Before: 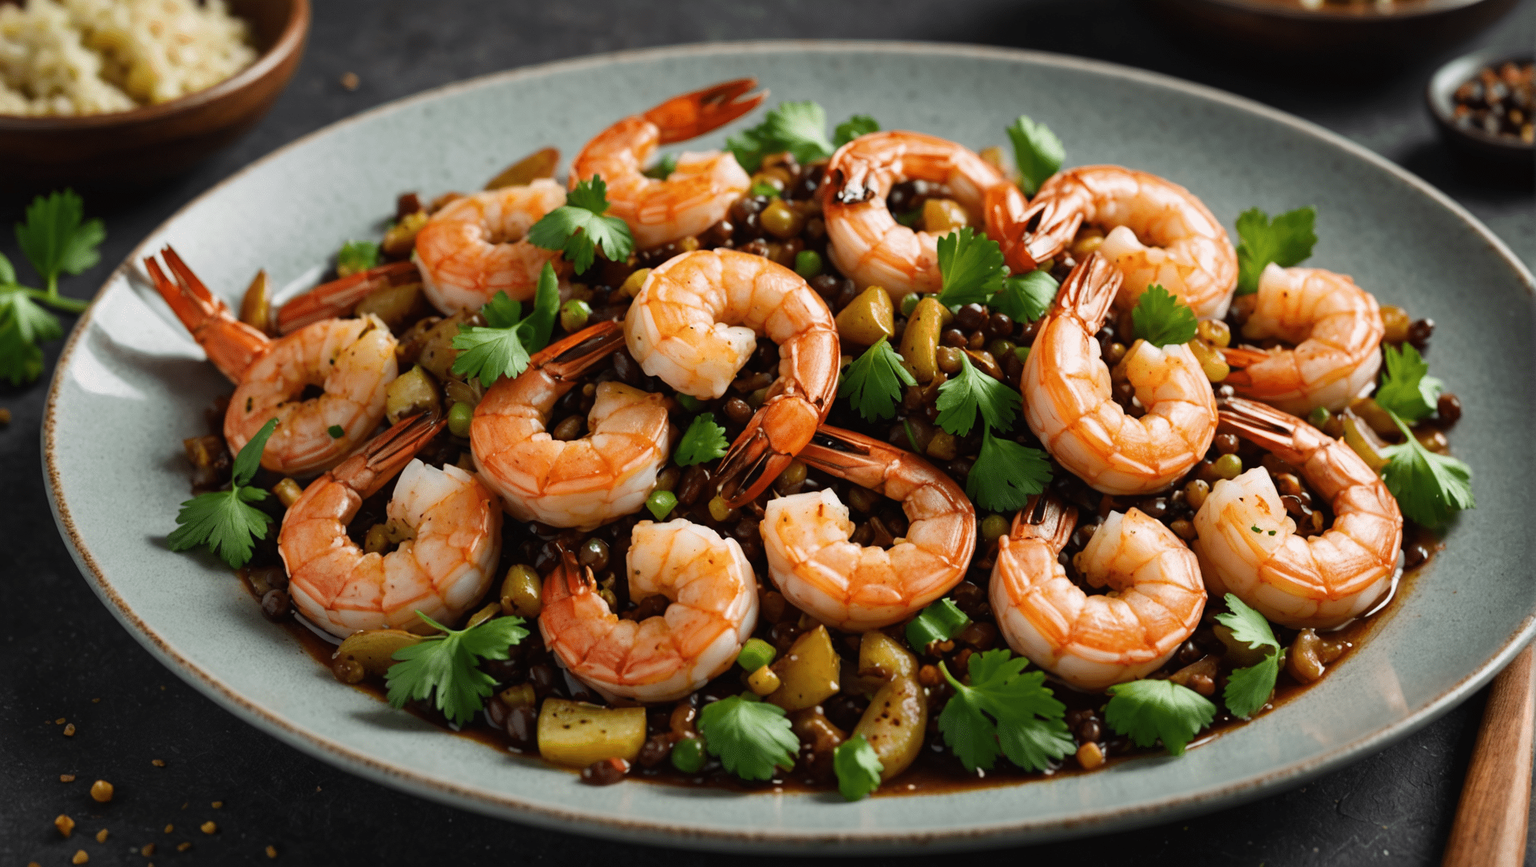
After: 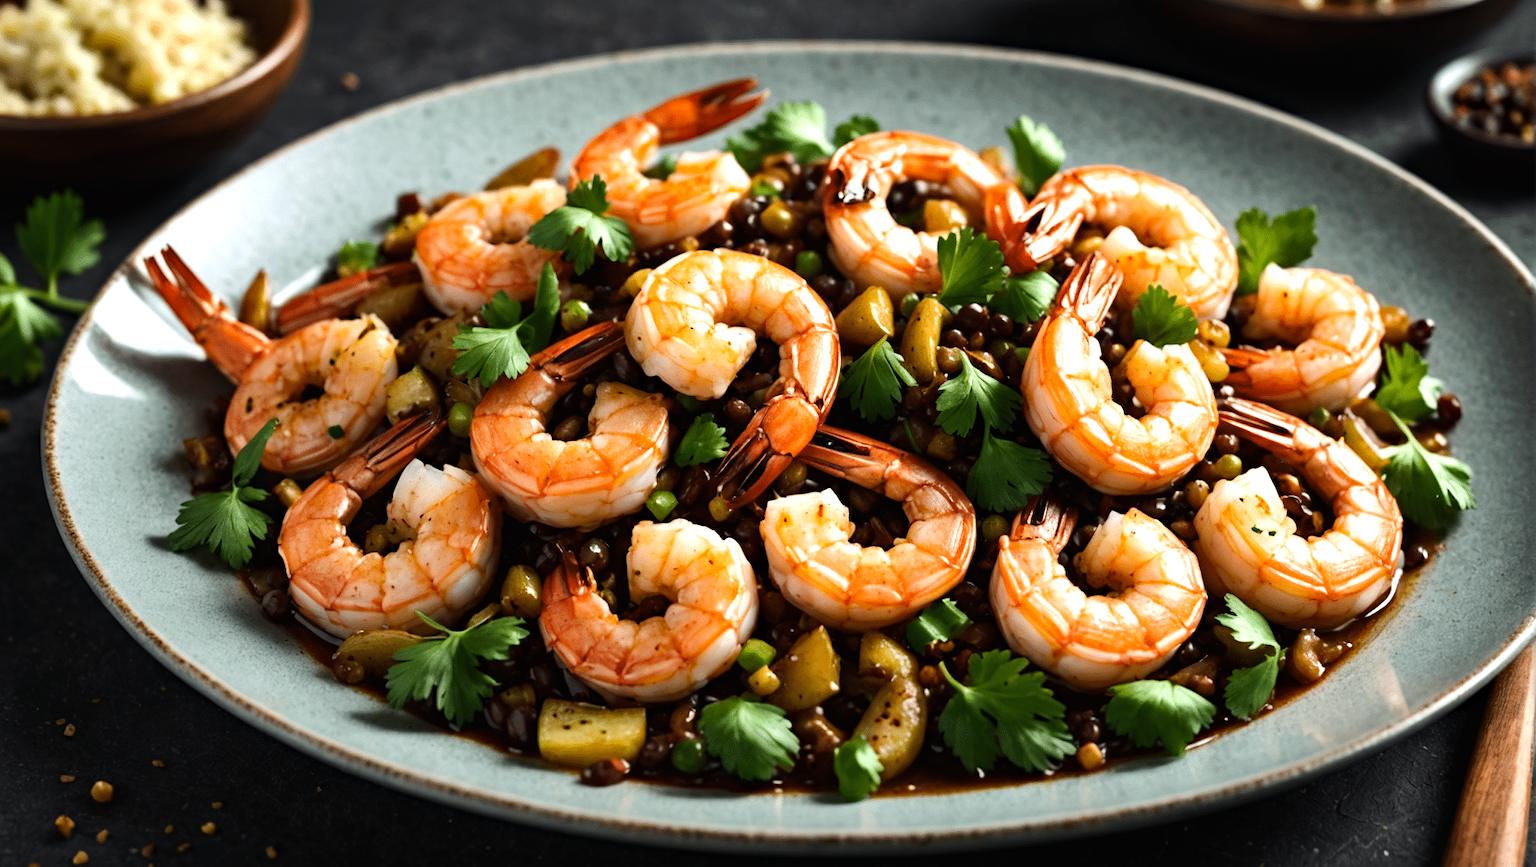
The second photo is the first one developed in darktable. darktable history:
tone equalizer: -8 EV -0.75 EV, -7 EV -0.7 EV, -6 EV -0.6 EV, -5 EV -0.4 EV, -3 EV 0.4 EV, -2 EV 0.6 EV, -1 EV 0.7 EV, +0 EV 0.75 EV, edges refinement/feathering 500, mask exposure compensation -1.57 EV, preserve details no
haze removal: compatibility mode true, adaptive false
white balance: emerald 1
